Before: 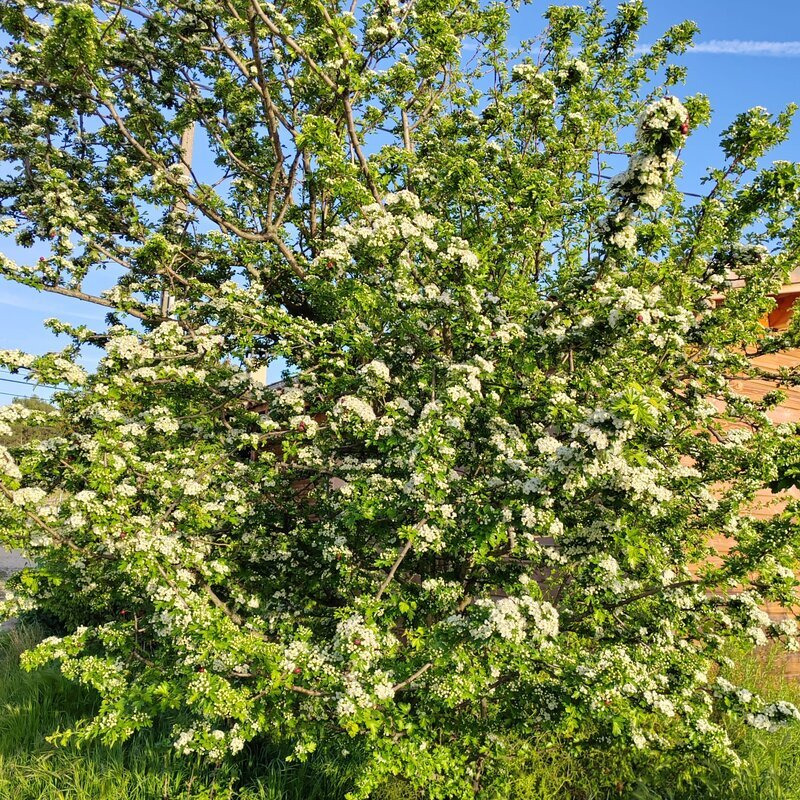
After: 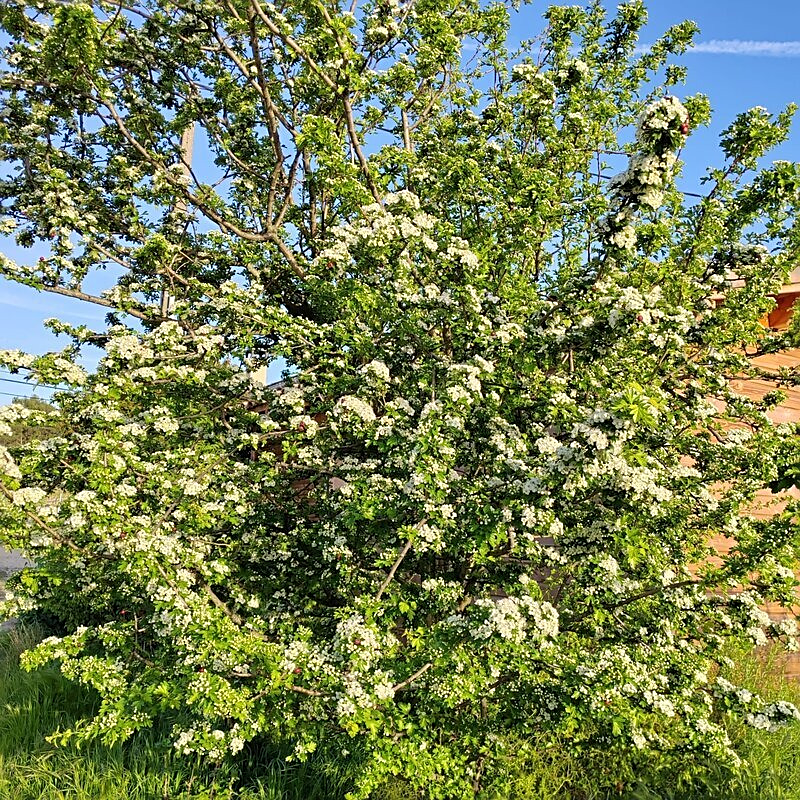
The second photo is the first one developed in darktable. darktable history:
sharpen: amount 0.465
